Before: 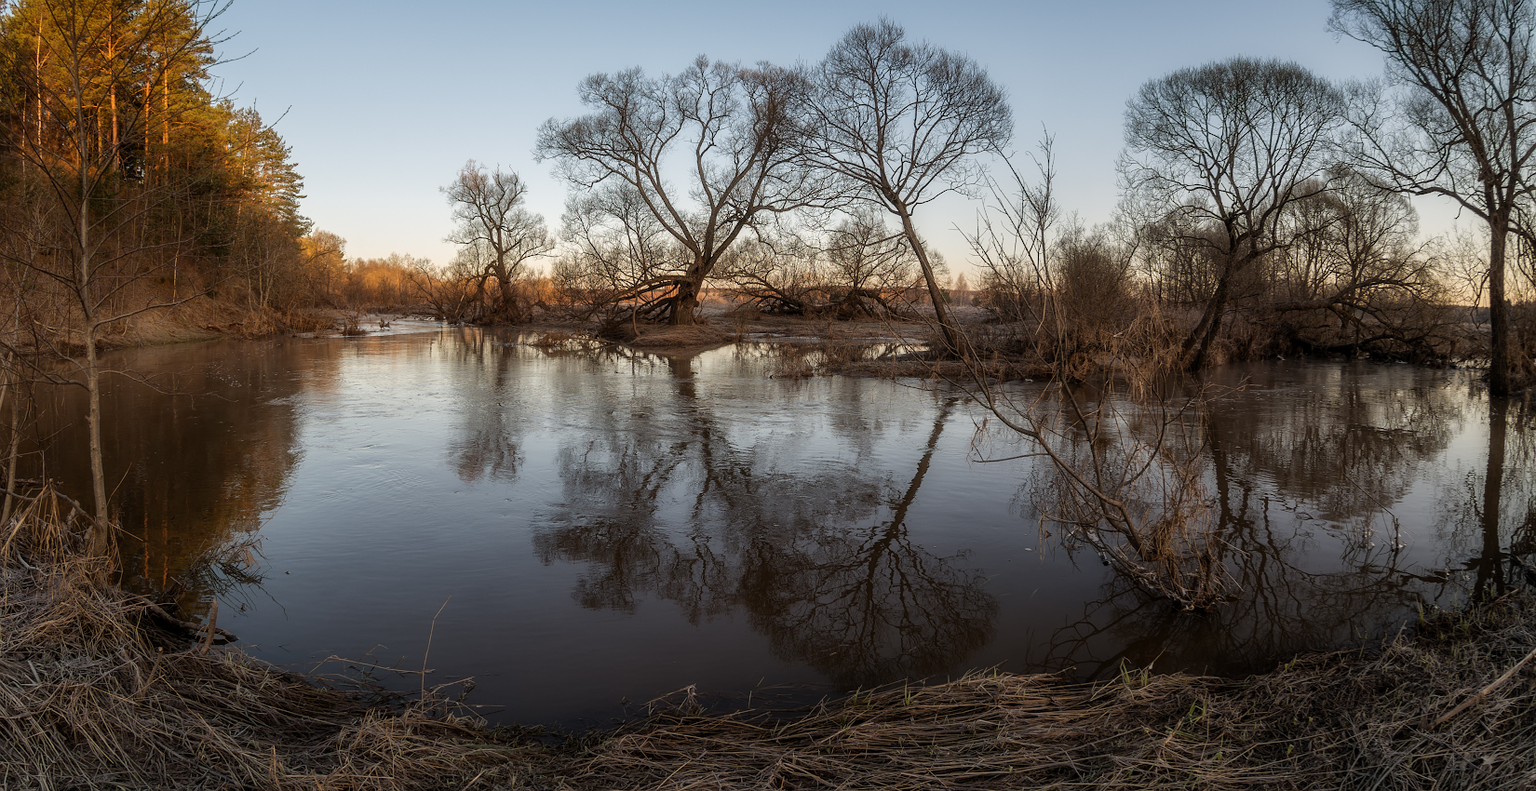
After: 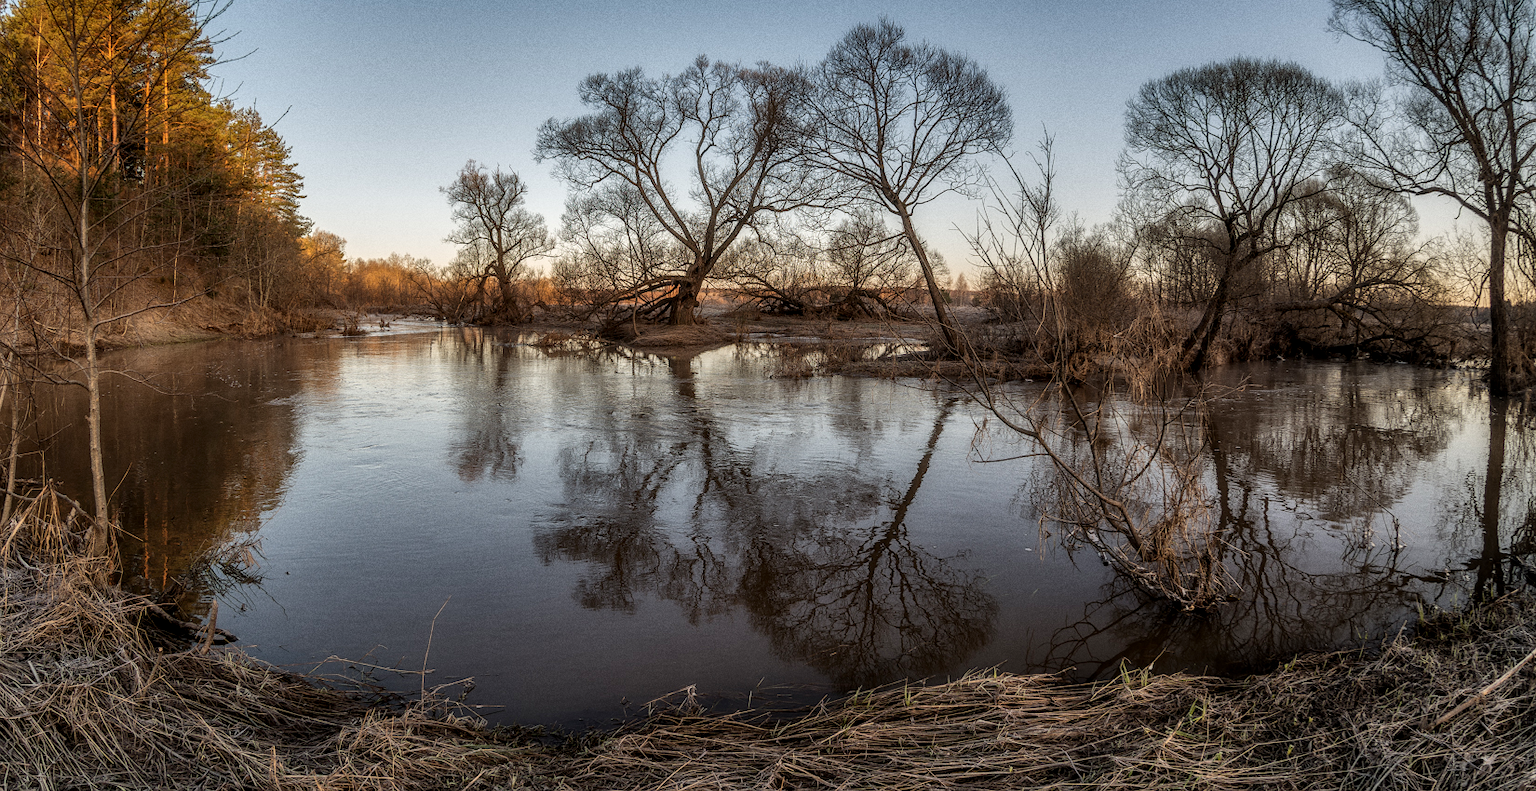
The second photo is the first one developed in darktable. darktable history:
exposure: compensate highlight preservation false
shadows and highlights: radius 100.41, shadows 50.55, highlights -64.36, highlights color adjustment 49.82%, soften with gaussian
grain: on, module defaults
local contrast: on, module defaults
